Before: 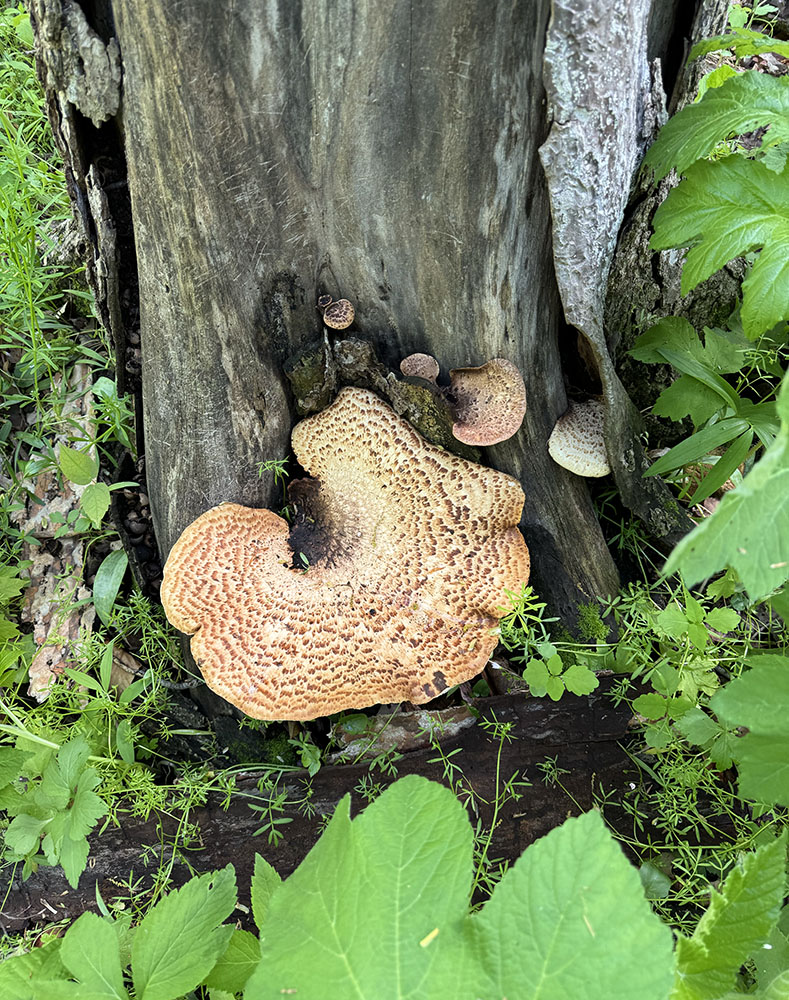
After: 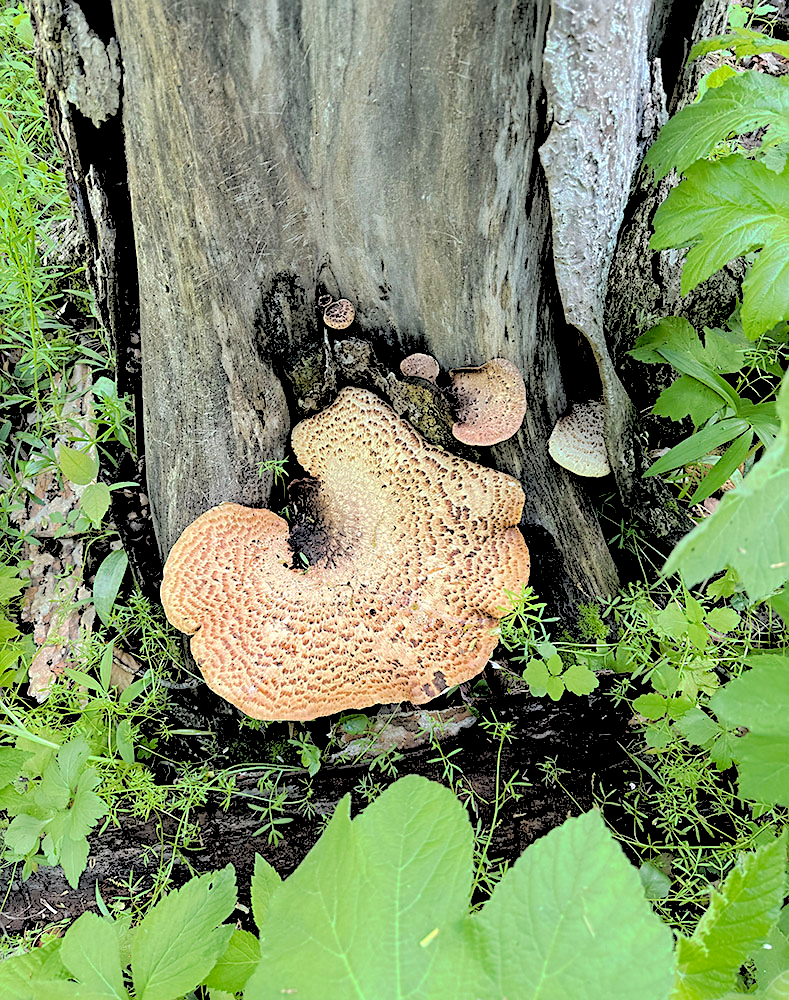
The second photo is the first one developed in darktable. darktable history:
tone curve: curves: ch0 [(0, 0) (0.003, 0.048) (0.011, 0.055) (0.025, 0.065) (0.044, 0.089) (0.069, 0.111) (0.1, 0.132) (0.136, 0.163) (0.177, 0.21) (0.224, 0.259) (0.277, 0.323) (0.335, 0.385) (0.399, 0.442) (0.468, 0.508) (0.543, 0.578) (0.623, 0.648) (0.709, 0.716) (0.801, 0.781) (0.898, 0.845) (1, 1)], preserve colors none
rgb levels: levels [[0.027, 0.429, 0.996], [0, 0.5, 1], [0, 0.5, 1]]
sharpen: radius 1.864, amount 0.398, threshold 1.271
